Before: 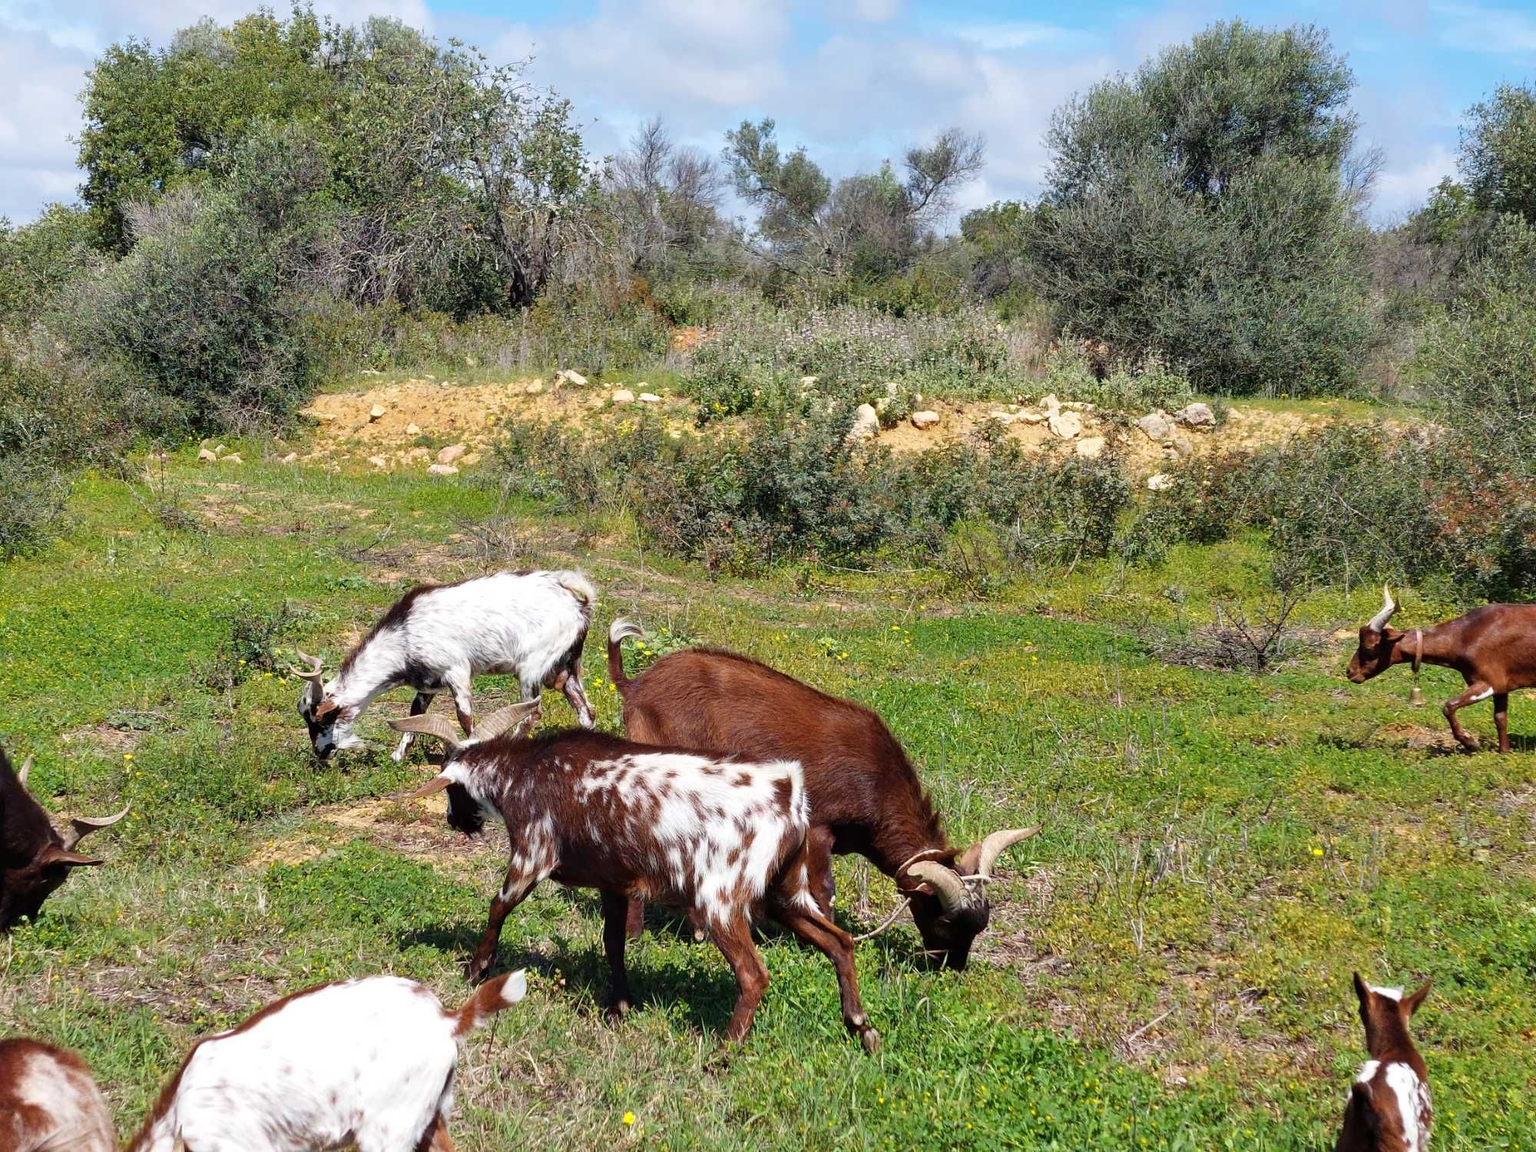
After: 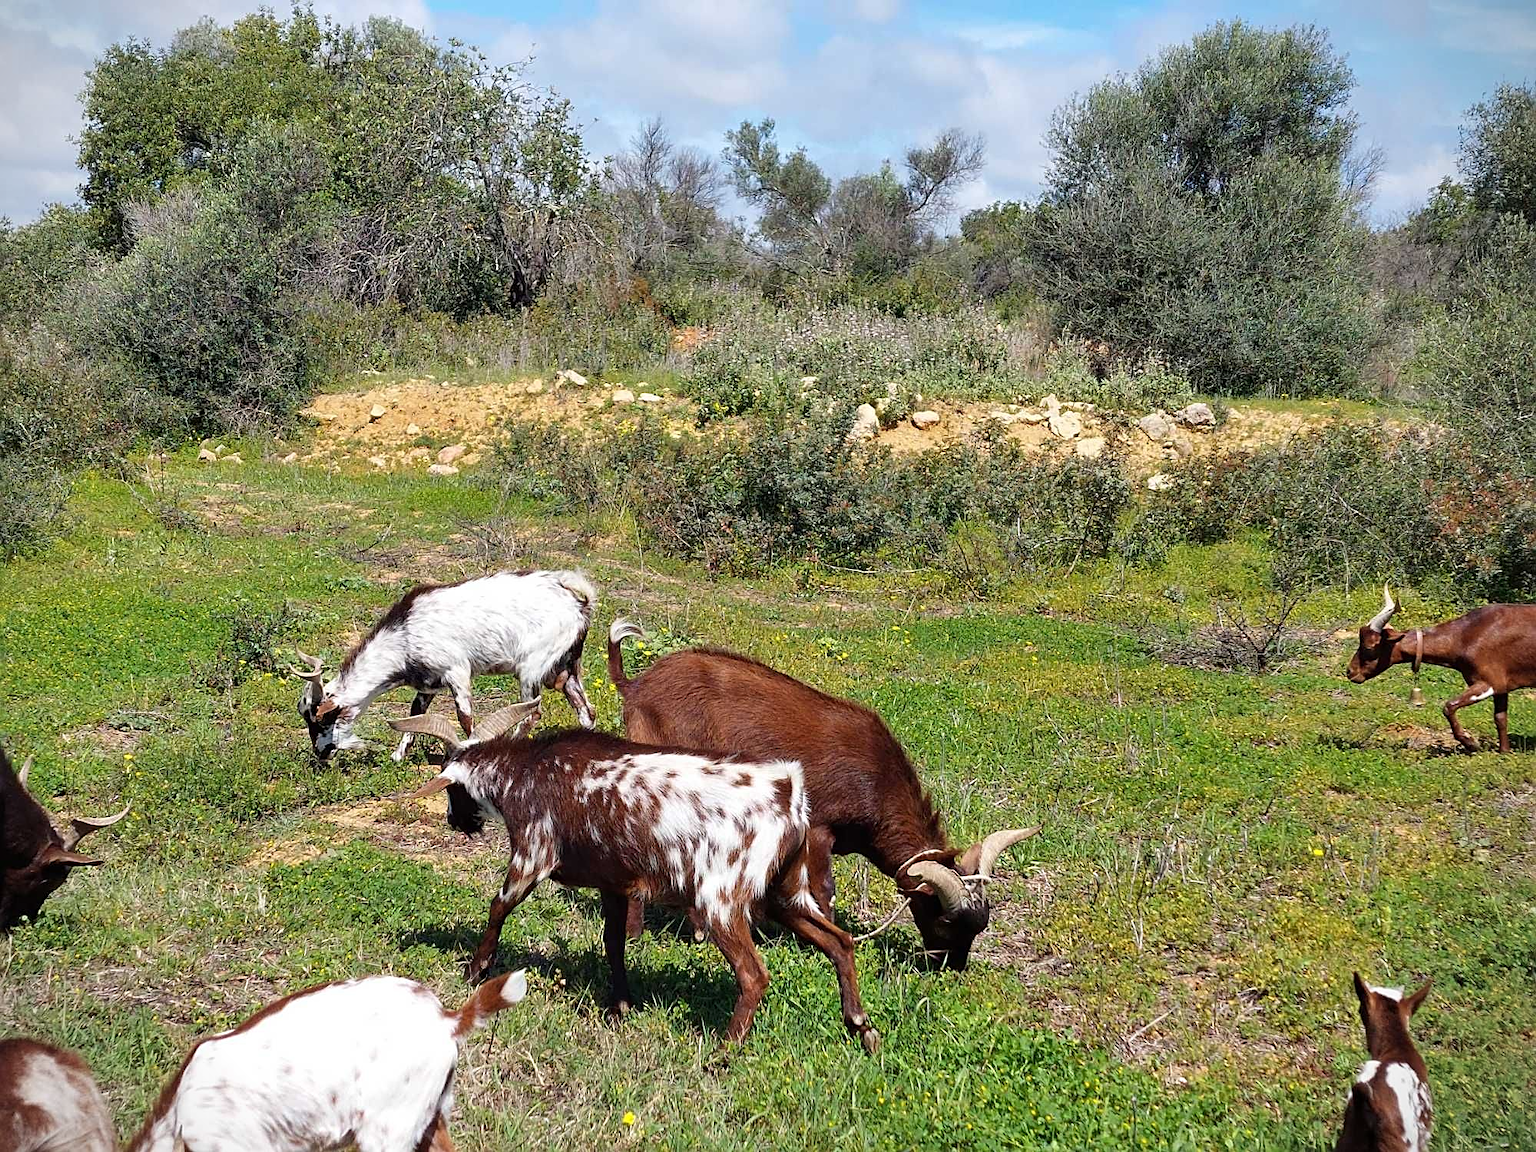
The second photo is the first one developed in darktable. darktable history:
sharpen: on, module defaults
vignetting: fall-off start 92.6%, brightness -0.52, saturation -0.51, center (-0.012, 0)
